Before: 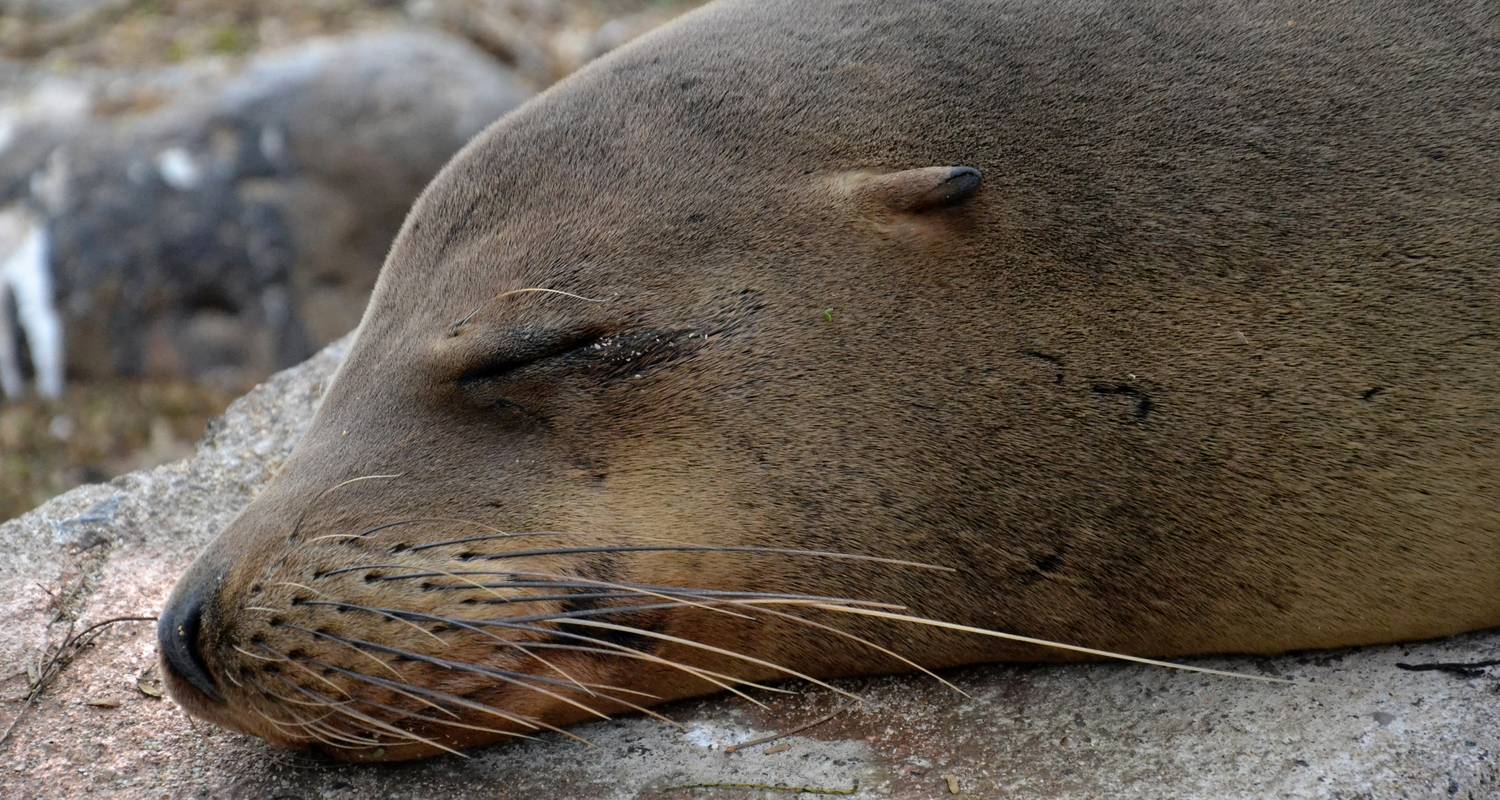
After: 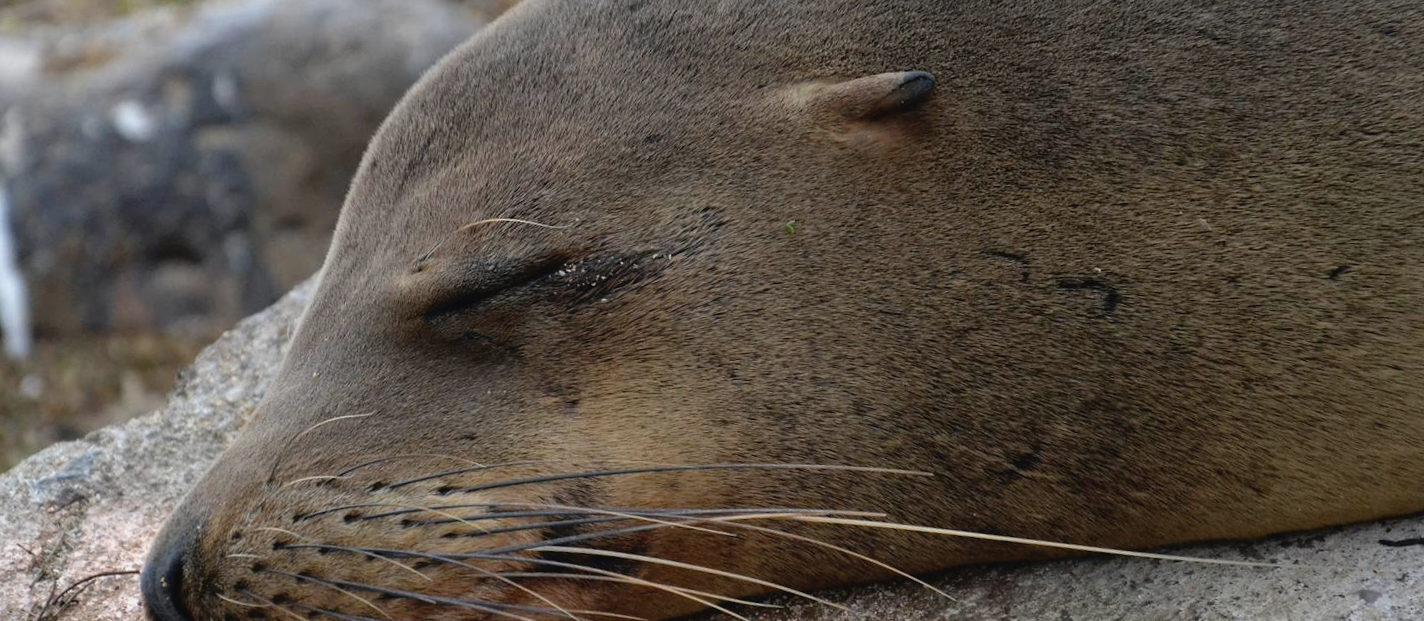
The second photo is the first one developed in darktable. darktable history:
color balance: mode lift, gamma, gain (sRGB)
rotate and perspective: rotation -3.52°, crop left 0.036, crop right 0.964, crop top 0.081, crop bottom 0.919
crop: top 7.625%, bottom 8.027%
contrast brightness saturation: contrast -0.08, brightness -0.04, saturation -0.11
